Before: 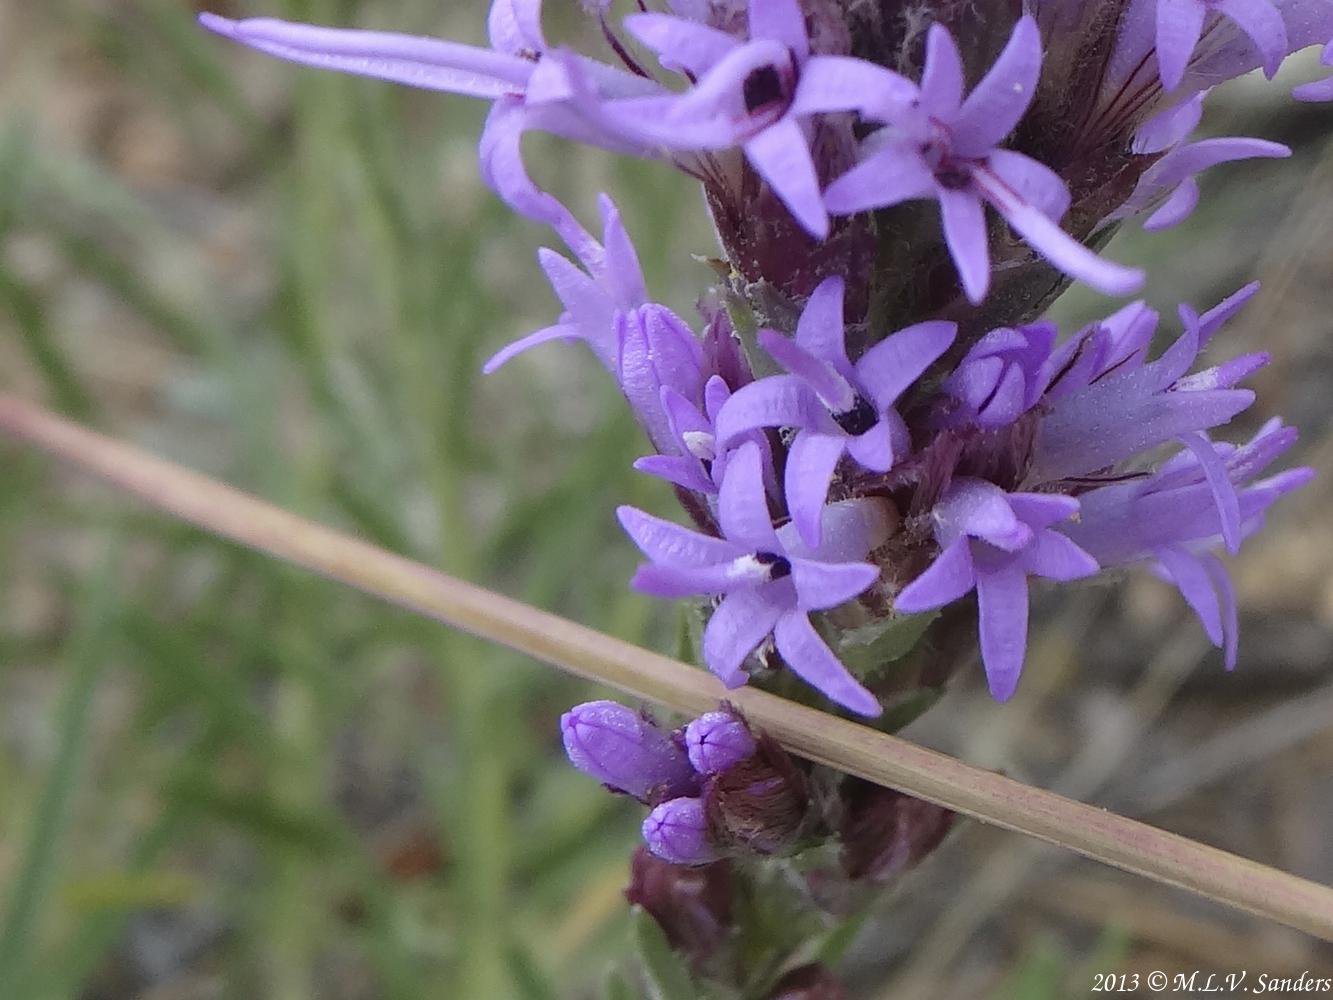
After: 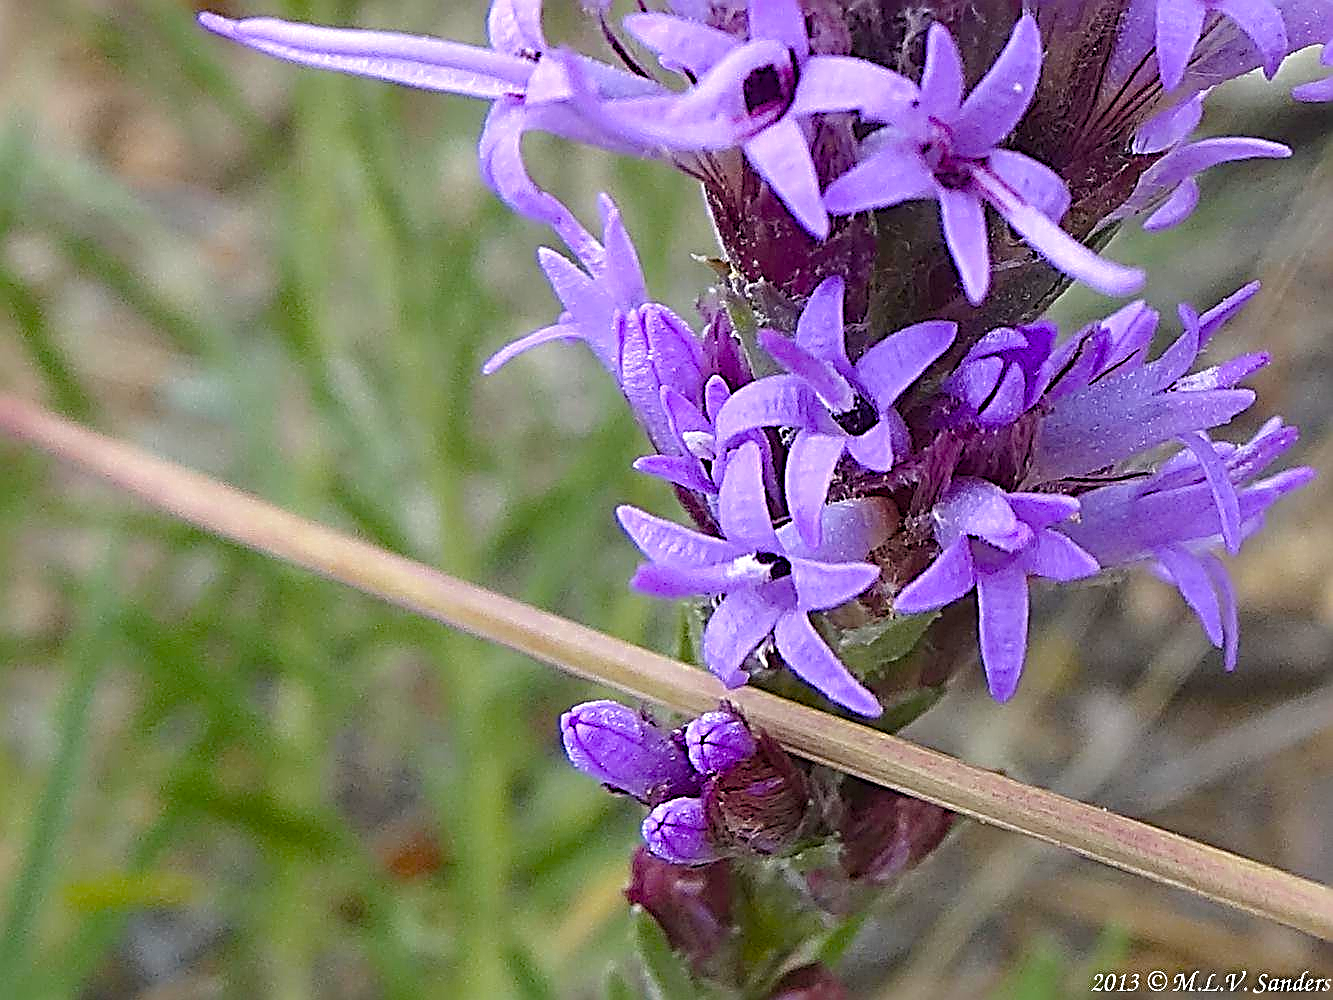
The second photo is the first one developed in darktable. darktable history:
color balance rgb: perceptual saturation grading › global saturation 45%, perceptual saturation grading › highlights -25%, perceptual saturation grading › shadows 50%, perceptual brilliance grading › global brilliance 3%, global vibrance 3%
sharpen: radius 3.158, amount 1.731
exposure: exposure 0.3 EV, compensate highlight preservation false
